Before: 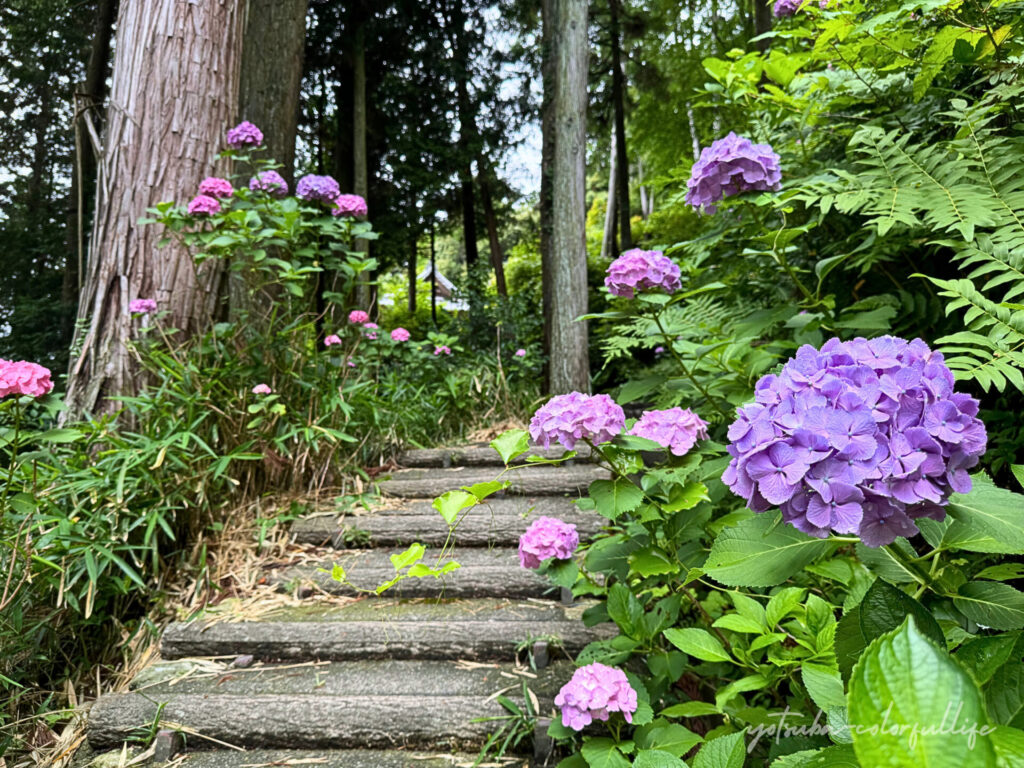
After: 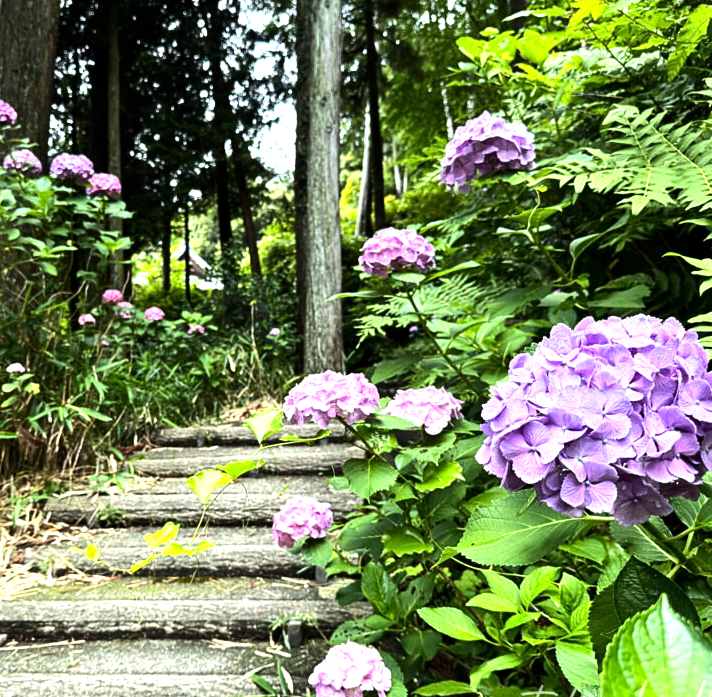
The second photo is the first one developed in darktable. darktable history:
color correction: highlights a* -4.73, highlights b* 5.06, saturation 0.97
crop and rotate: left 24.034%, top 2.838%, right 6.406%, bottom 6.299%
tone equalizer: -8 EV -1.08 EV, -7 EV -1.01 EV, -6 EV -0.867 EV, -5 EV -0.578 EV, -3 EV 0.578 EV, -2 EV 0.867 EV, -1 EV 1.01 EV, +0 EV 1.08 EV, edges refinement/feathering 500, mask exposure compensation -1.57 EV, preserve details no
